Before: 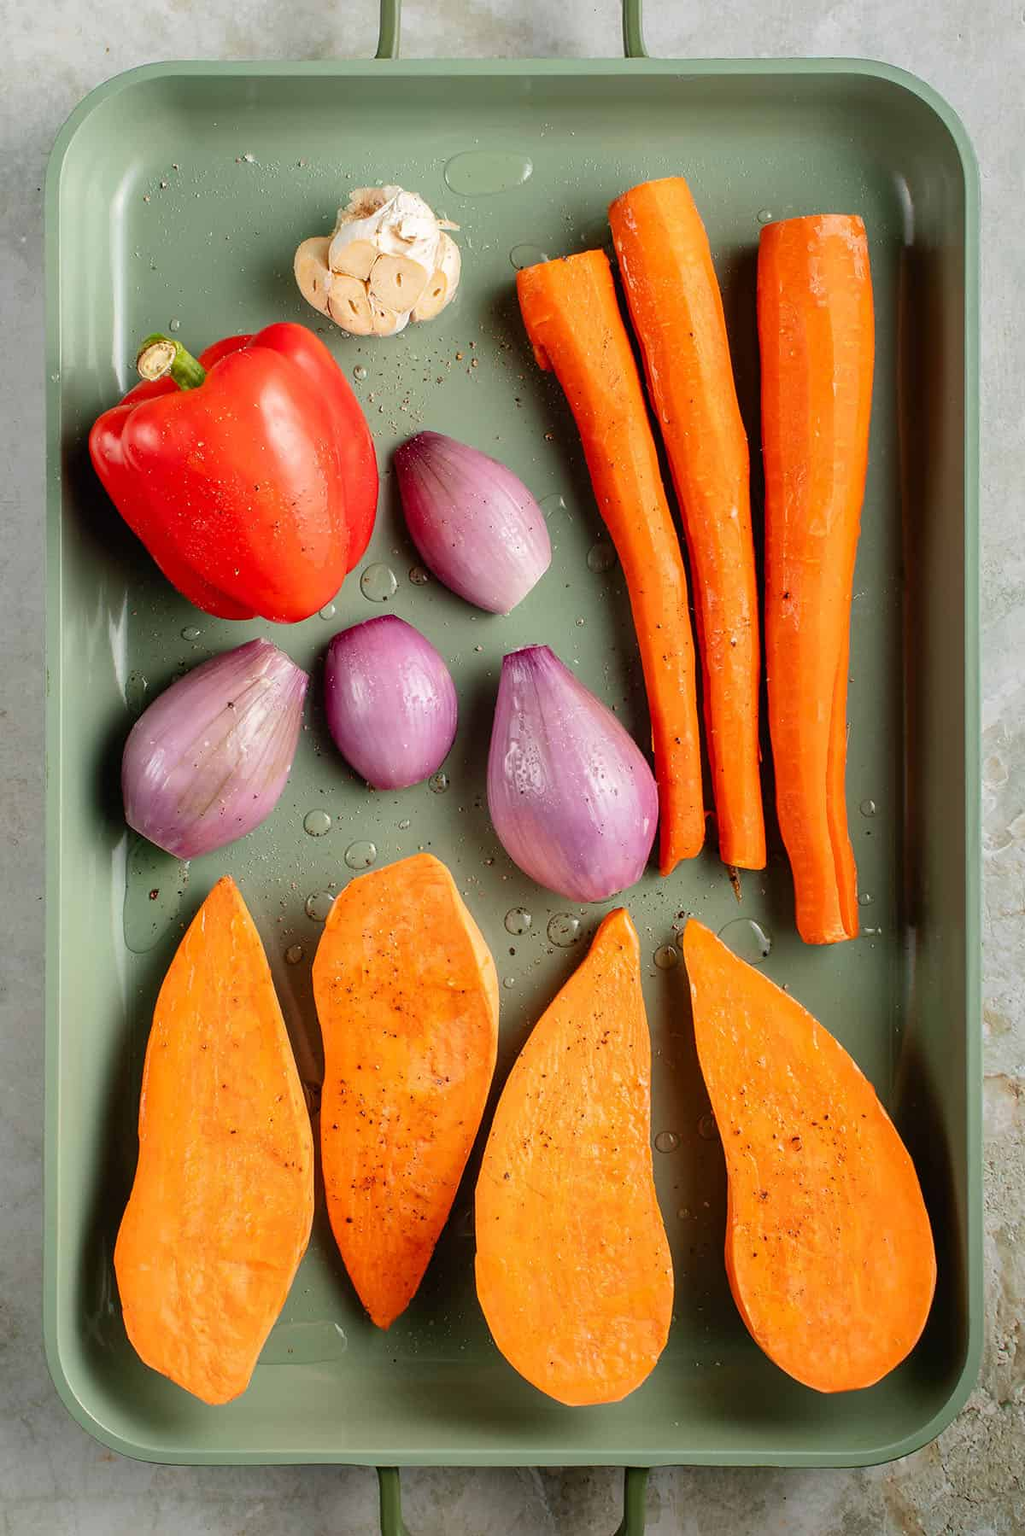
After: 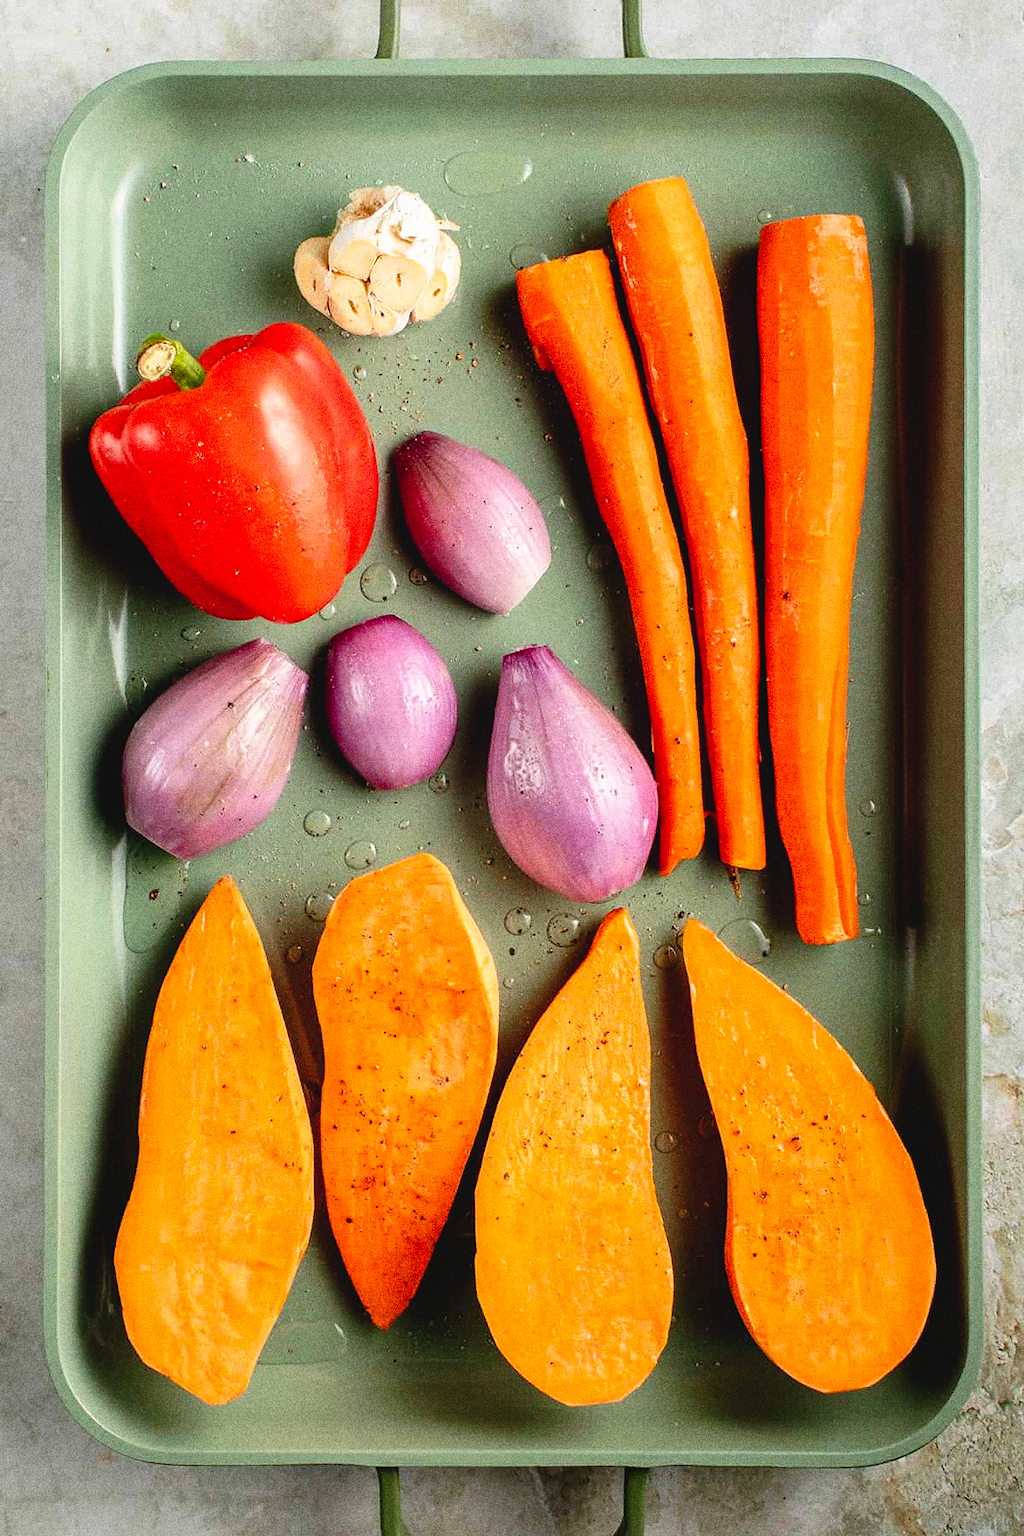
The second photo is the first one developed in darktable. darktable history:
tone curve: curves: ch0 [(0, 0) (0.003, 0.047) (0.011, 0.047) (0.025, 0.047) (0.044, 0.049) (0.069, 0.051) (0.1, 0.062) (0.136, 0.086) (0.177, 0.125) (0.224, 0.178) (0.277, 0.246) (0.335, 0.324) (0.399, 0.407) (0.468, 0.48) (0.543, 0.57) (0.623, 0.675) (0.709, 0.772) (0.801, 0.876) (0.898, 0.963) (1, 1)], preserve colors none
grain: strength 49.07%
